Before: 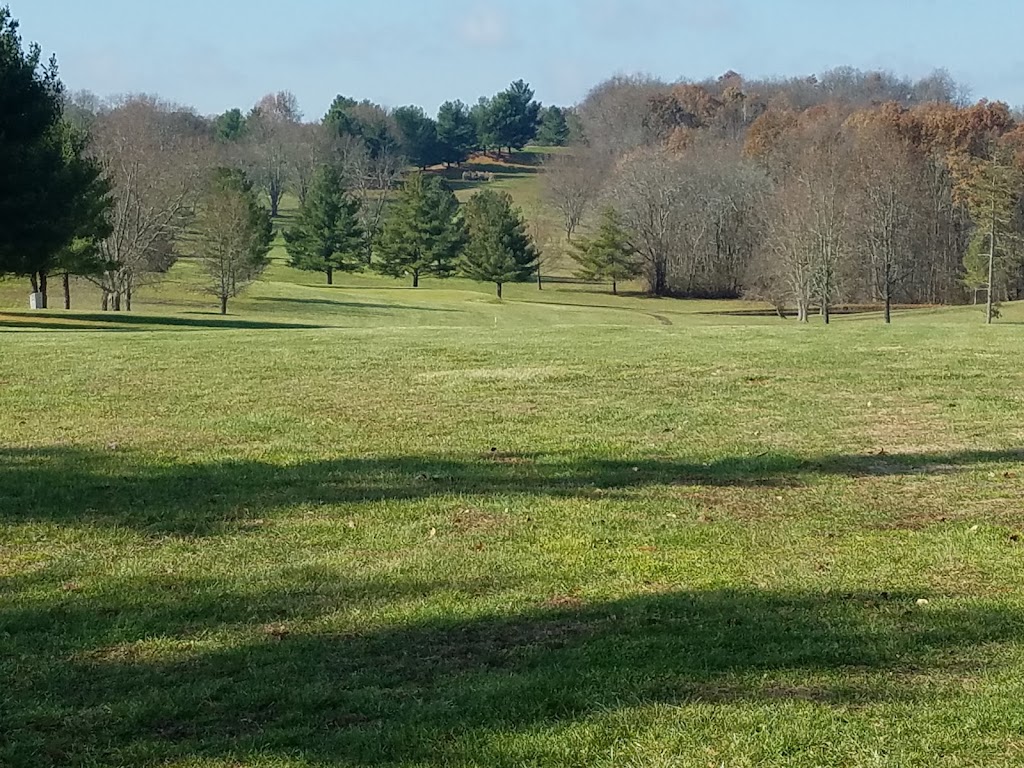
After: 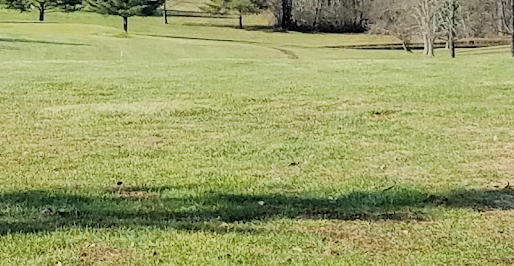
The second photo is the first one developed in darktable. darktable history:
filmic rgb: black relative exposure -4.14 EV, white relative exposure 5.1 EV, hardness 2.11, contrast 1.165
crop: left 36.607%, top 34.735%, right 13.146%, bottom 30.611%
exposure: black level correction 0, exposure 0.7 EV, compensate exposure bias true, compensate highlight preservation false
